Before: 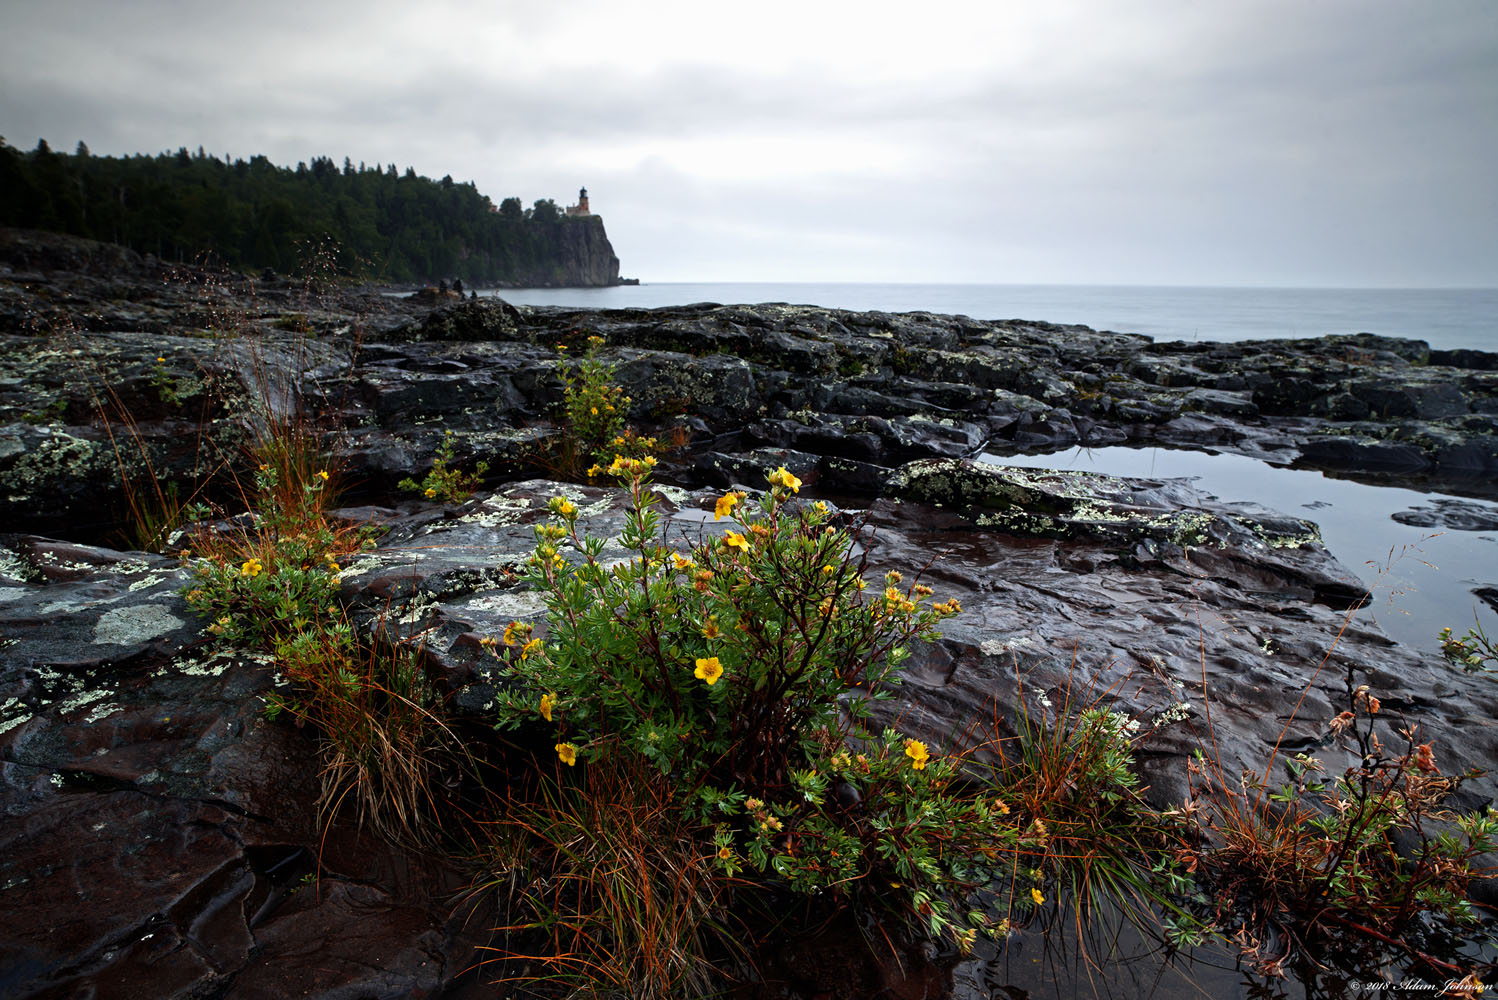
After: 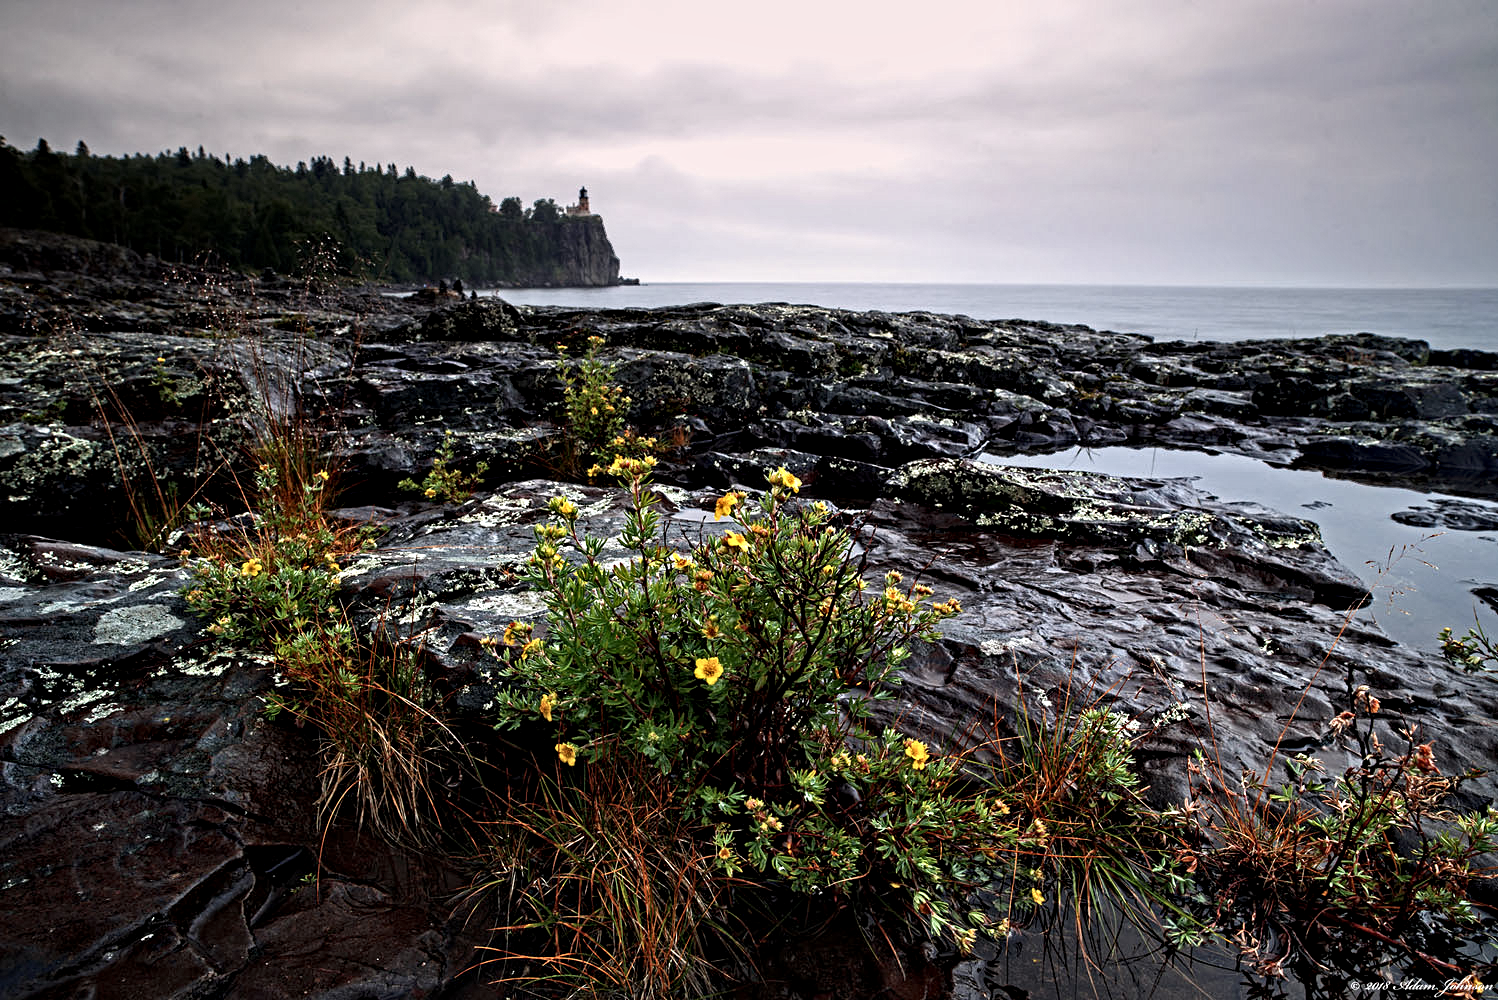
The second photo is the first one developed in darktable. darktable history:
contrast equalizer: octaves 7, y [[0.5, 0.542, 0.583, 0.625, 0.667, 0.708], [0.5 ×6], [0.5 ×6], [0 ×6], [0 ×6]]
graduated density: density 0.38 EV, hardness 21%, rotation -6.11°, saturation 32%
